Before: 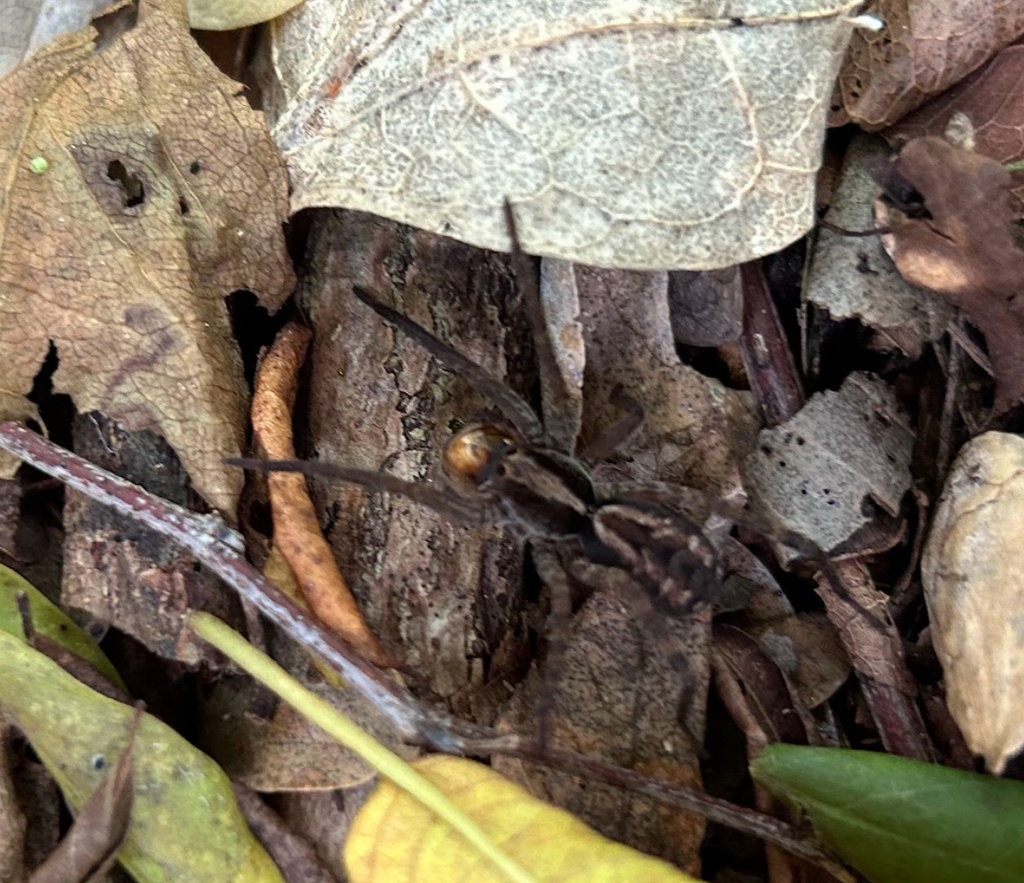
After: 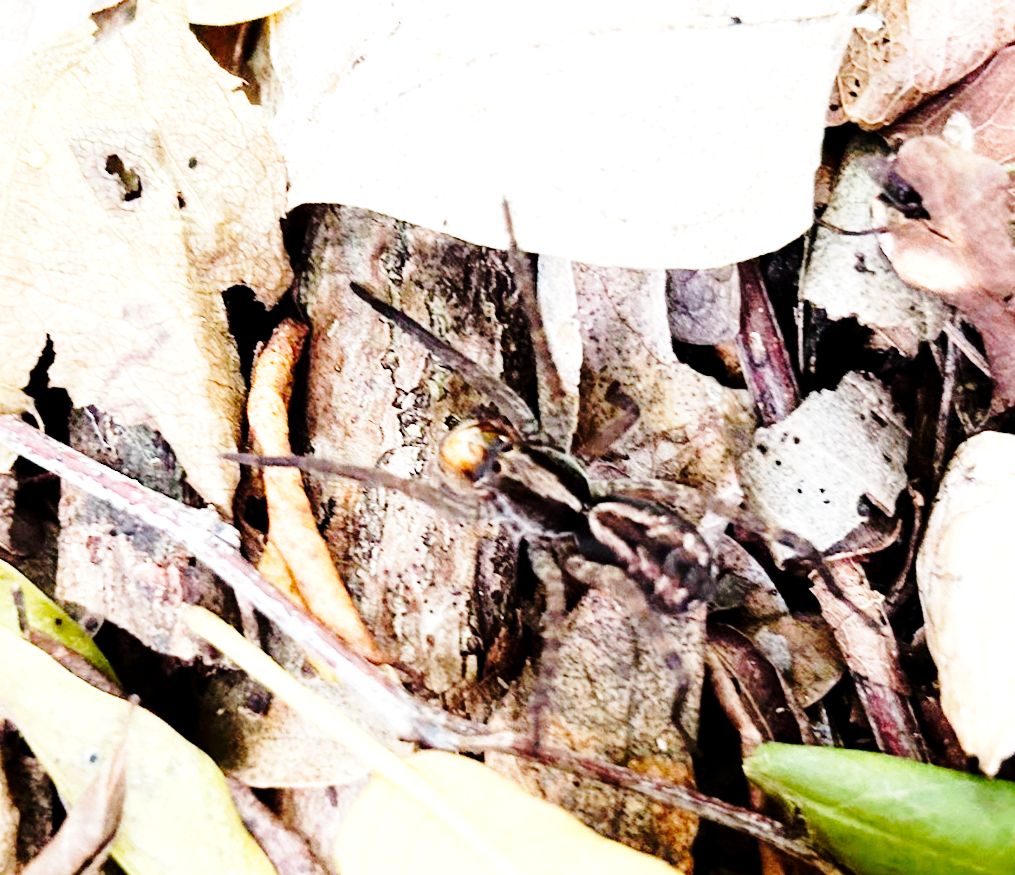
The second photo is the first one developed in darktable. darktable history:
tone curve: curves: ch0 [(0, 0) (0.071, 0.047) (0.266, 0.26) (0.491, 0.552) (0.753, 0.818) (1, 0.983)]; ch1 [(0, 0) (0.346, 0.307) (0.408, 0.369) (0.463, 0.443) (0.482, 0.493) (0.502, 0.5) (0.517, 0.518) (0.546, 0.576) (0.588, 0.643) (0.651, 0.709) (1, 1)]; ch2 [(0, 0) (0.346, 0.34) (0.434, 0.46) (0.485, 0.494) (0.5, 0.494) (0.517, 0.503) (0.535, 0.545) (0.583, 0.624) (0.625, 0.678) (1, 1)], preserve colors none
tone equalizer: -8 EV -0.739 EV, -7 EV -0.715 EV, -6 EV -0.599 EV, -5 EV -0.389 EV, -3 EV 0.366 EV, -2 EV 0.6 EV, -1 EV 0.688 EV, +0 EV 0.744 EV
crop and rotate: angle -0.402°
exposure: black level correction 0.001, exposure 1 EV, compensate highlight preservation false
base curve: curves: ch0 [(0, 0) (0.028, 0.03) (0.121, 0.232) (0.46, 0.748) (0.859, 0.968) (1, 1)], preserve colors none
